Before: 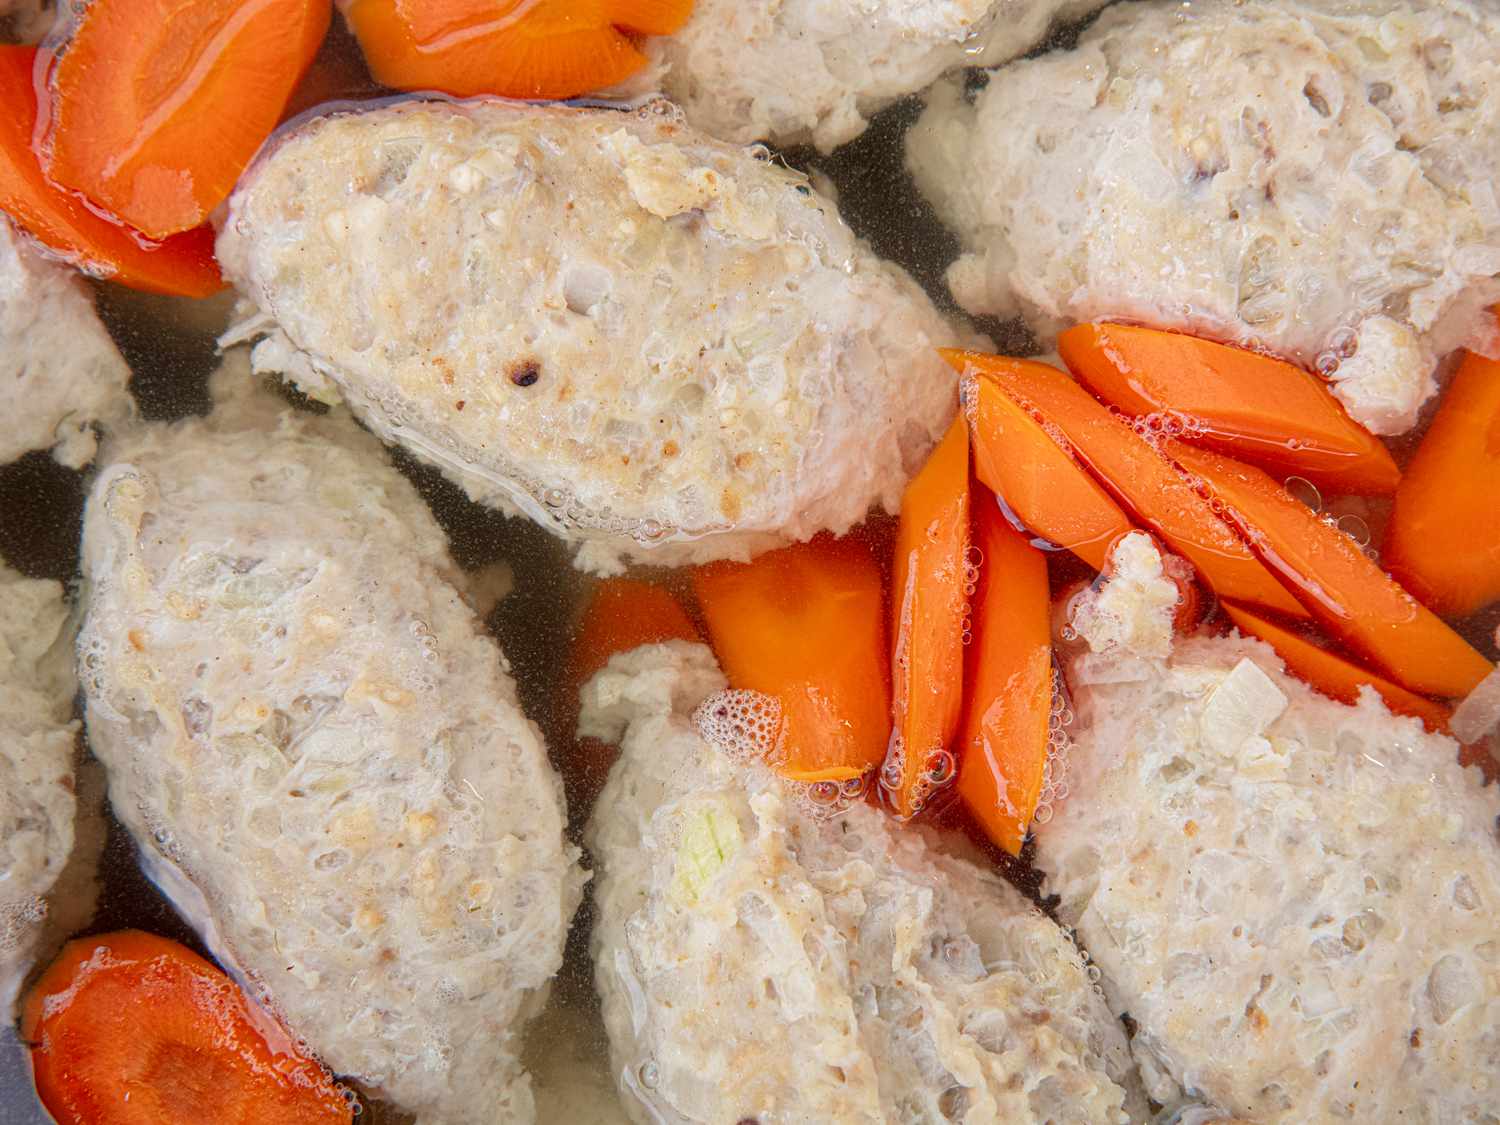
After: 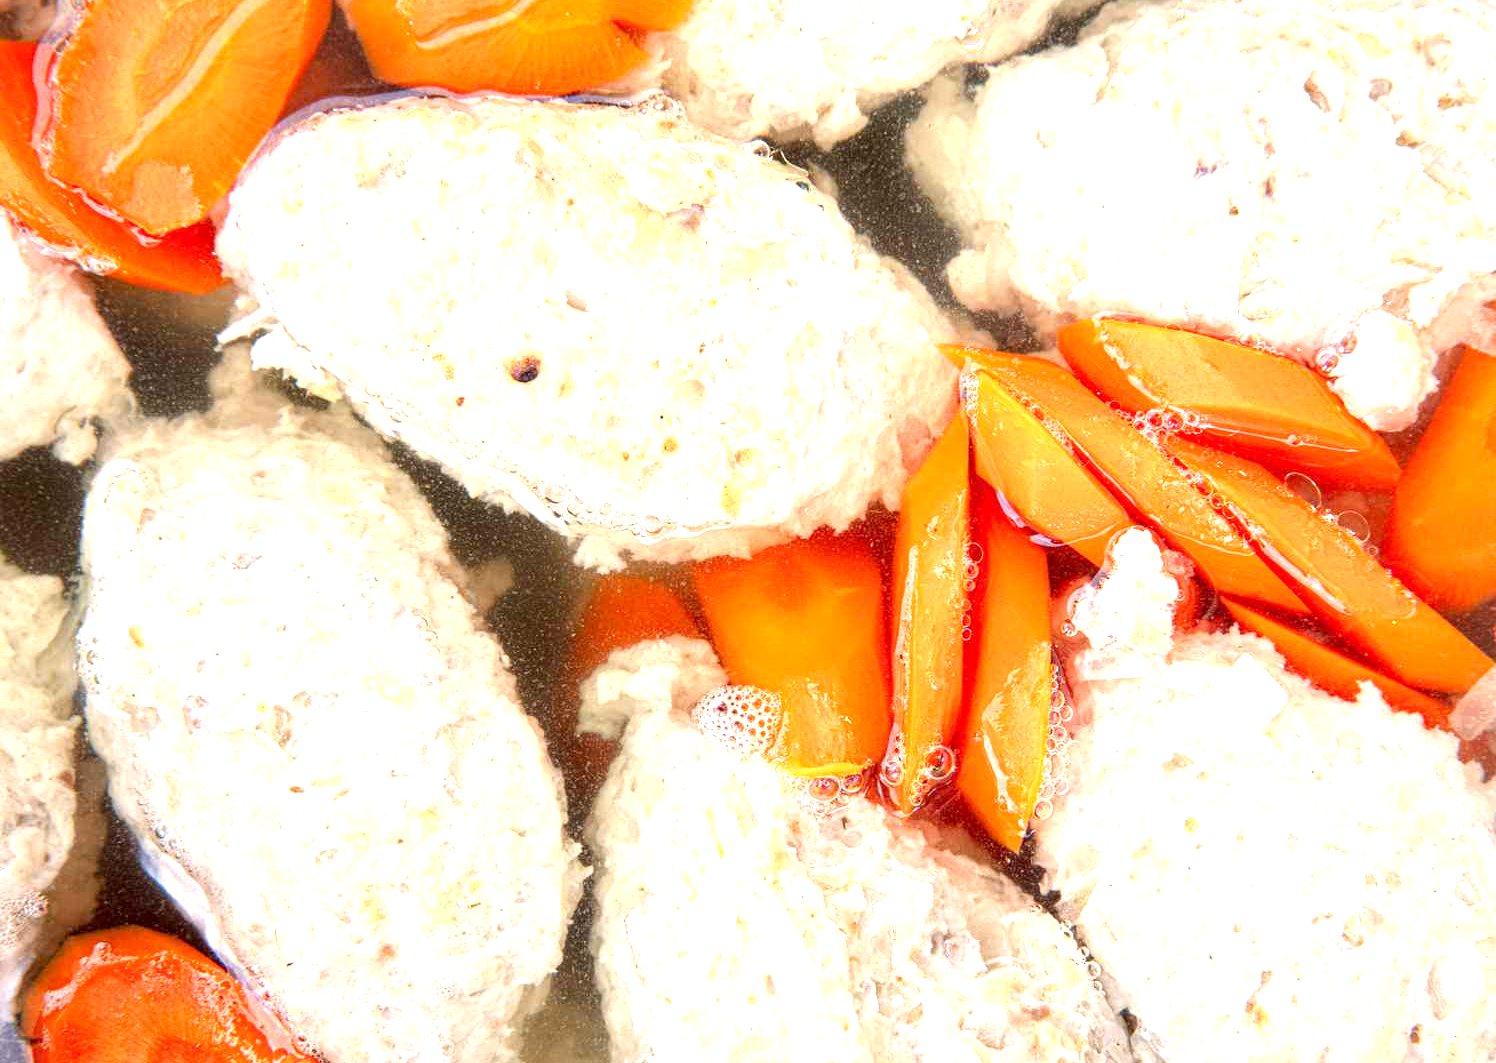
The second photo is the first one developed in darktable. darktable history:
crop: top 0.372%, right 0.259%, bottom 5.087%
exposure: black level correction 0.001, exposure 1.399 EV, compensate exposure bias true, compensate highlight preservation false
